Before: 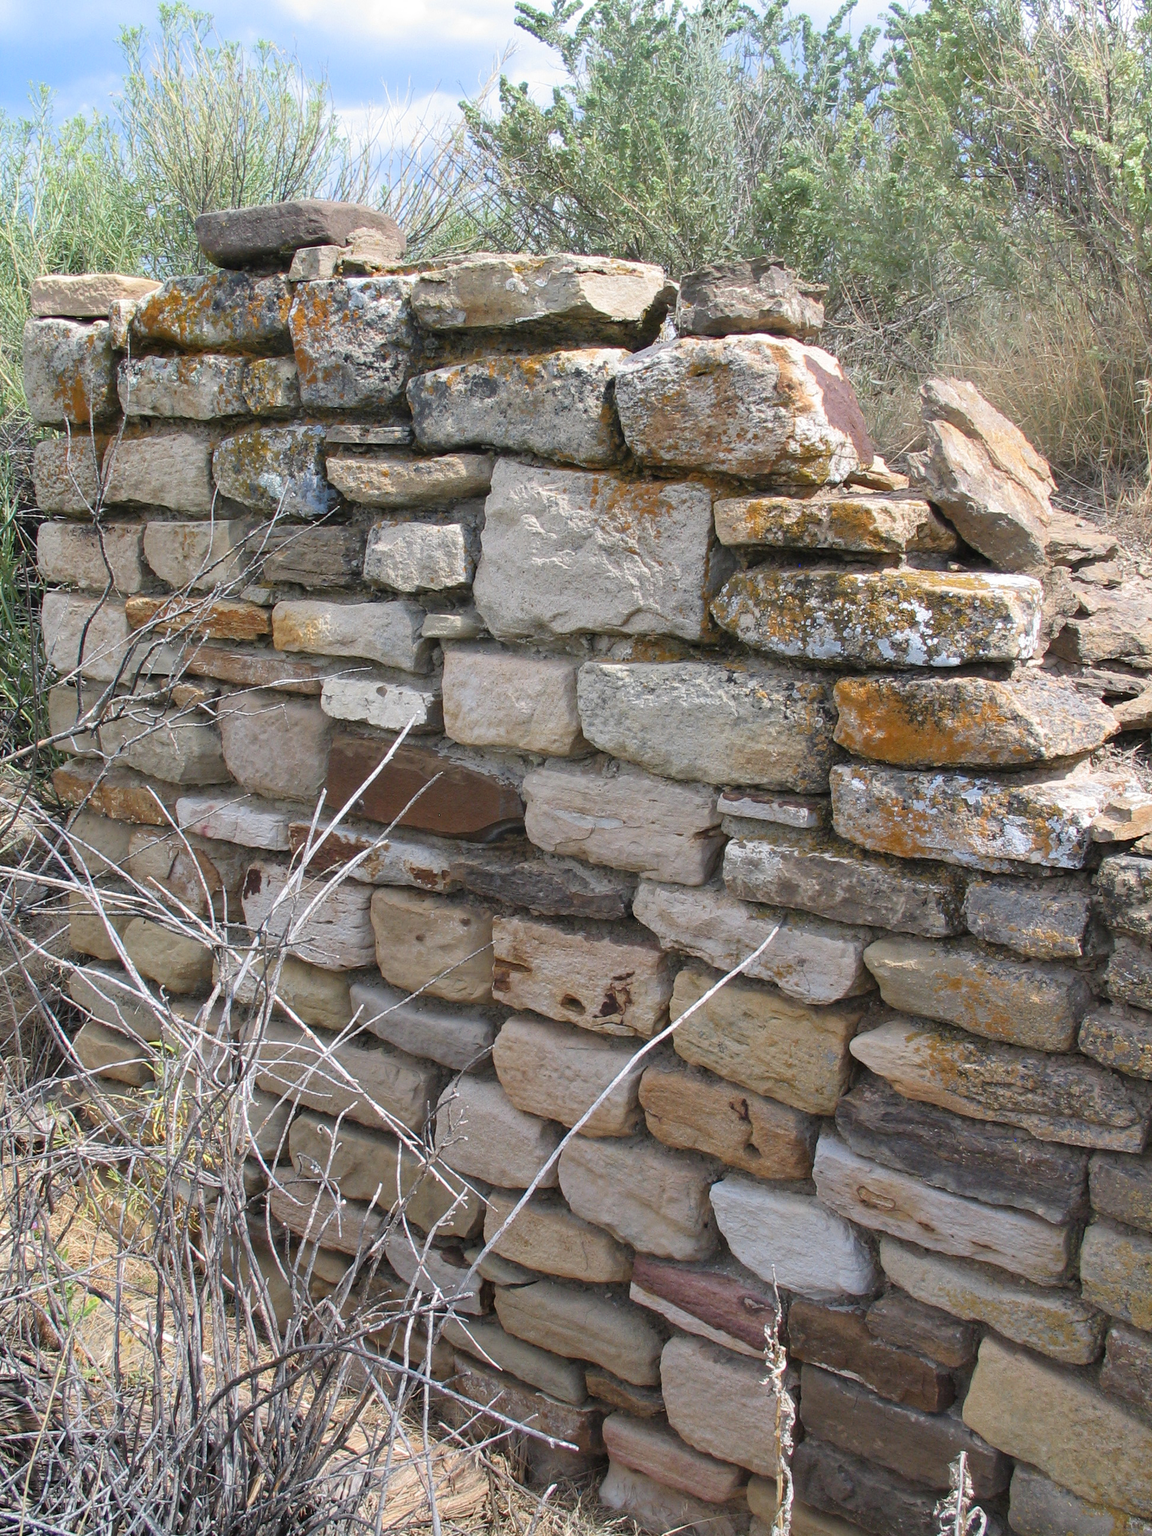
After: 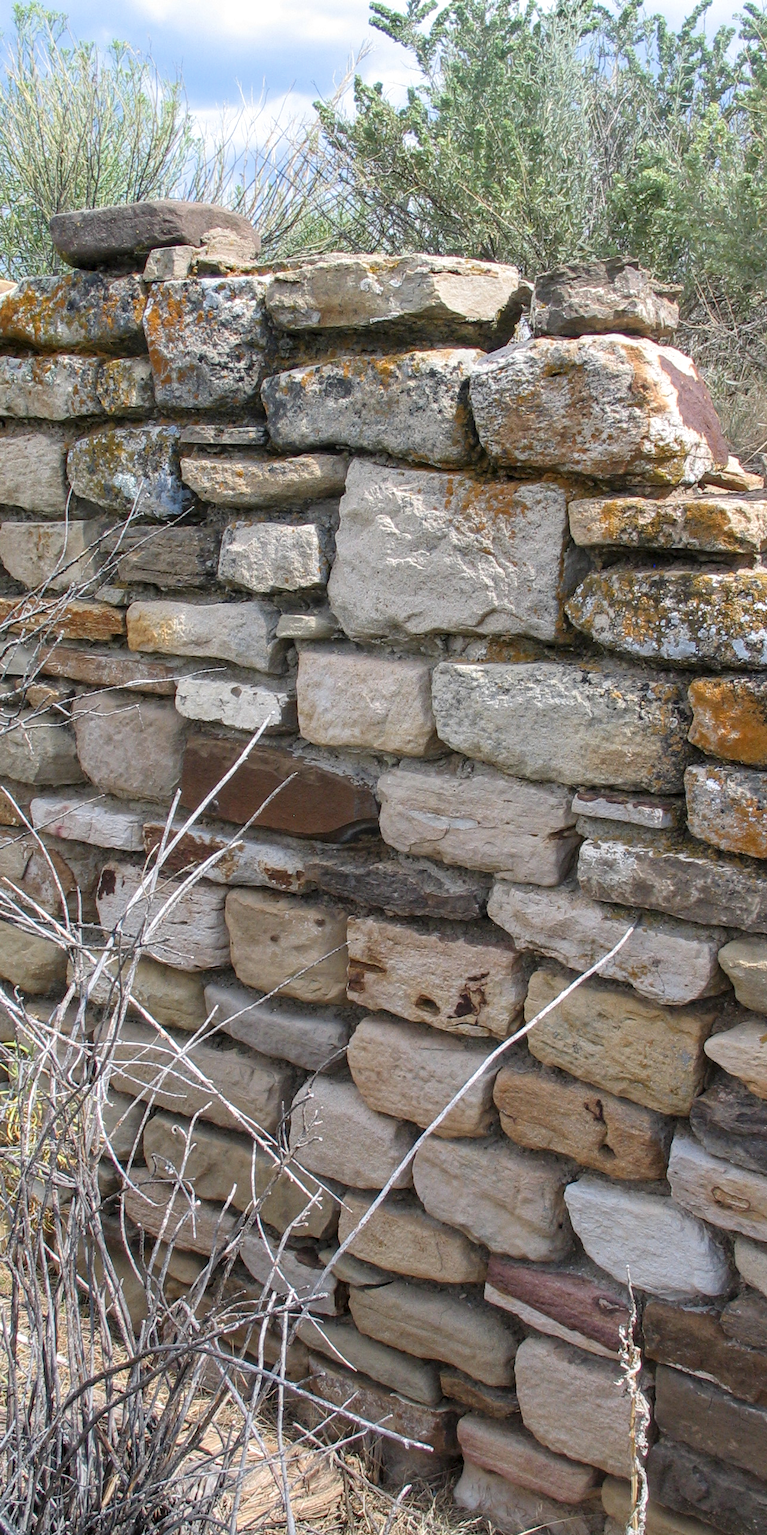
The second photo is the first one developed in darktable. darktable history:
crop and rotate: left 12.656%, right 20.679%
local contrast: on, module defaults
